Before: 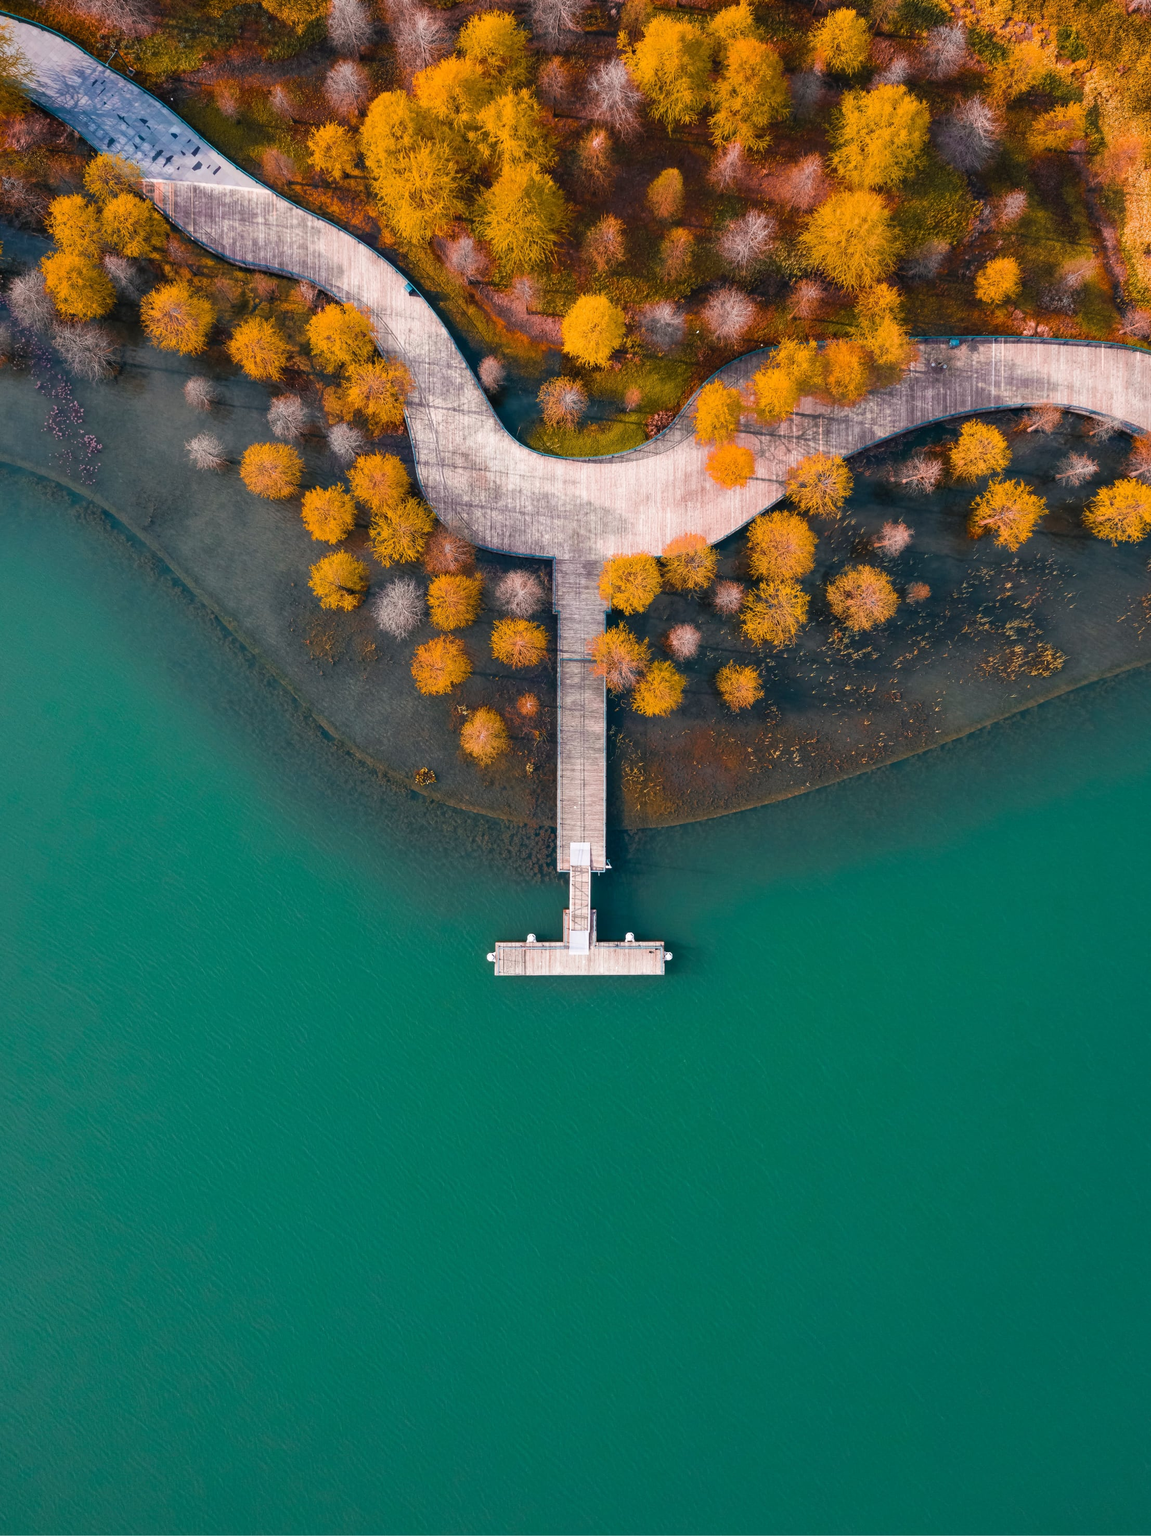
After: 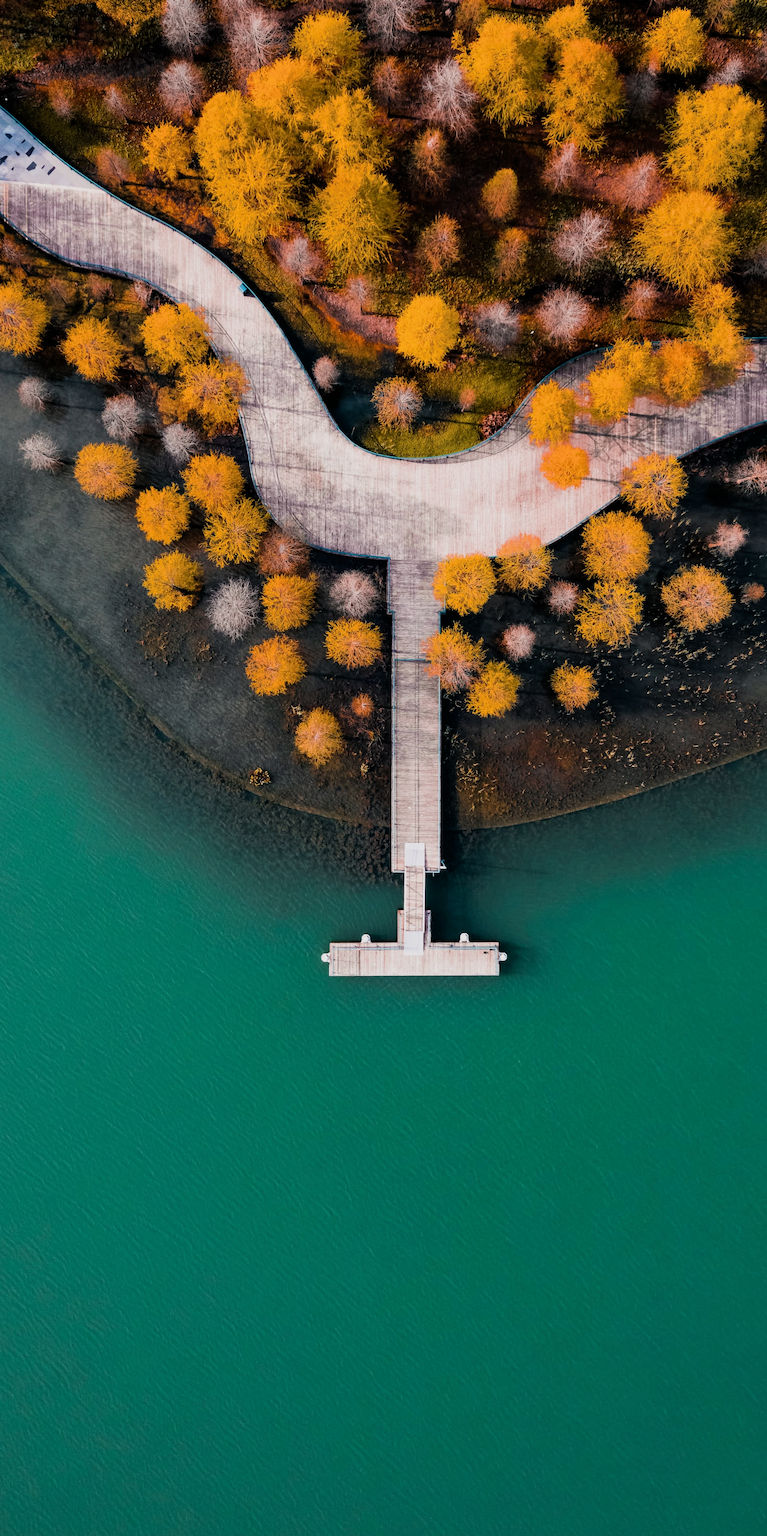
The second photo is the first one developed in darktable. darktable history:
crop and rotate: left 14.436%, right 18.898%
filmic rgb: black relative exposure -5 EV, hardness 2.88, contrast 1.3, highlights saturation mix -30%
